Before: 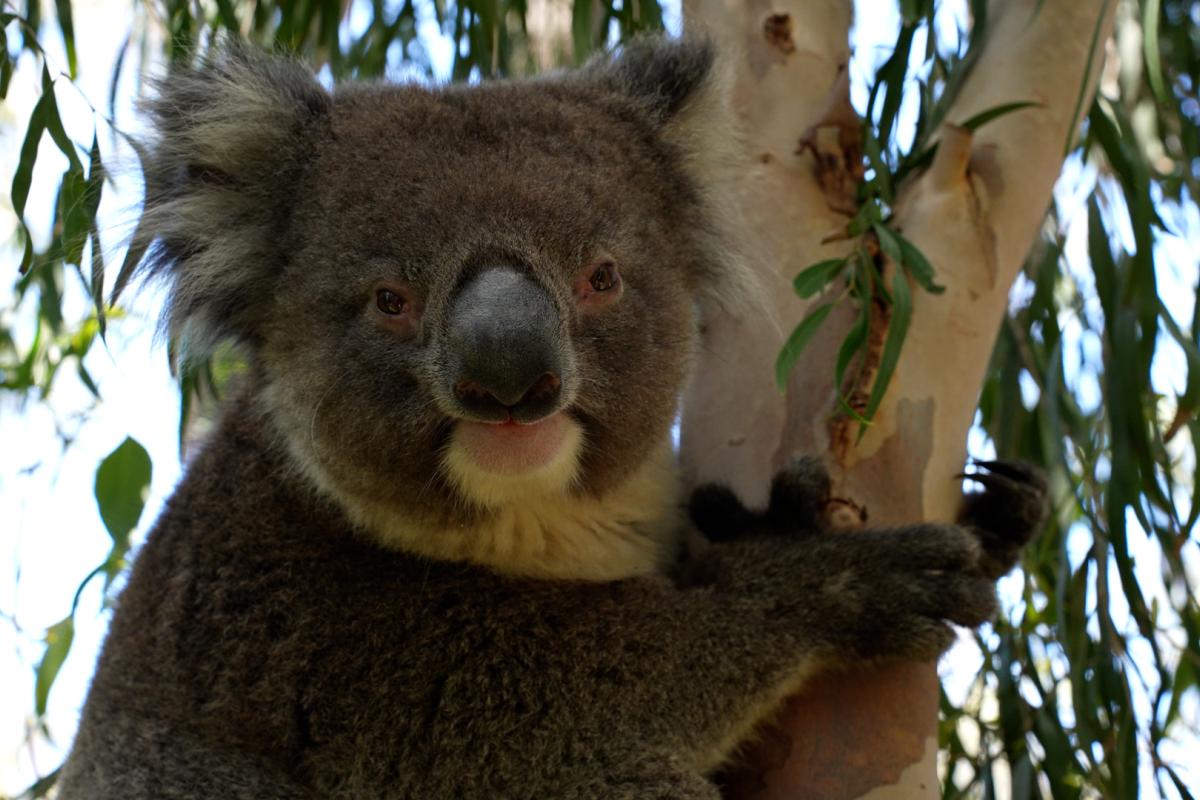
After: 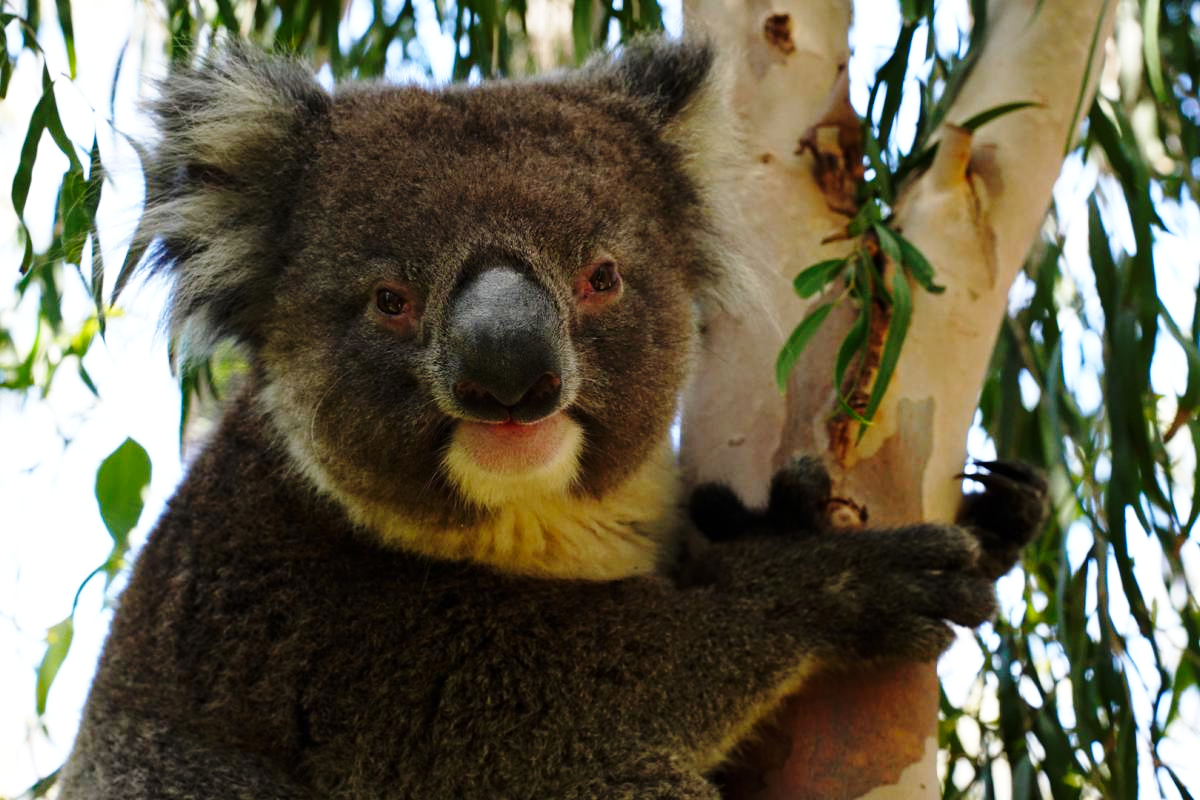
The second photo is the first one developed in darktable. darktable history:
base curve: curves: ch0 [(0, 0) (0.028, 0.03) (0.121, 0.232) (0.46, 0.748) (0.859, 0.968) (1, 1)], preserve colors none
color balance rgb: perceptual saturation grading › global saturation 0.836%
